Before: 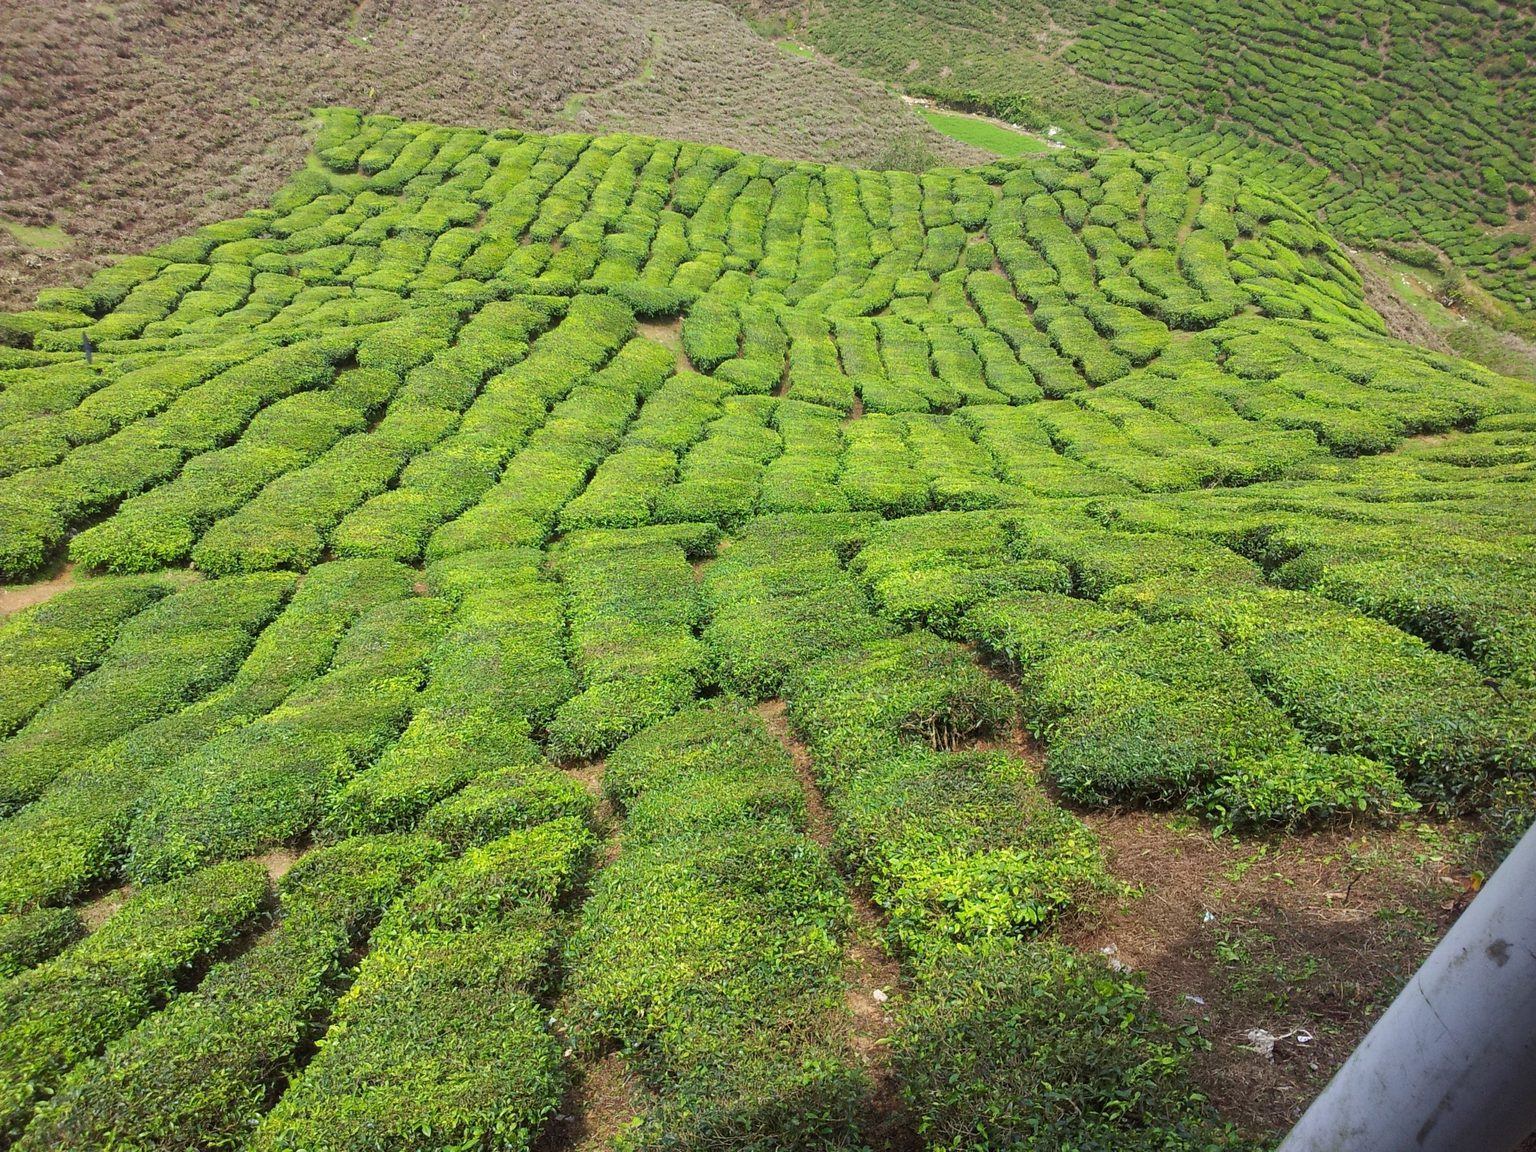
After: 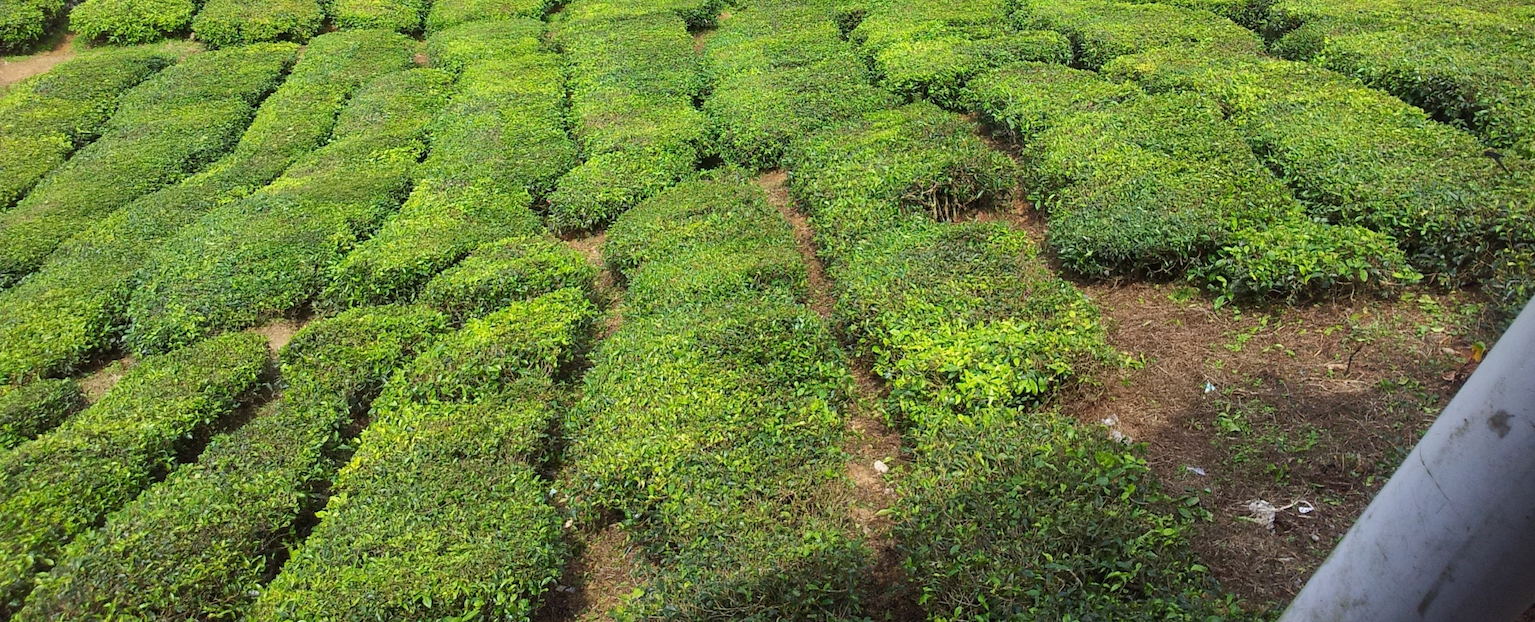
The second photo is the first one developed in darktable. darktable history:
crop and rotate: top 45.985%, right 0.064%
